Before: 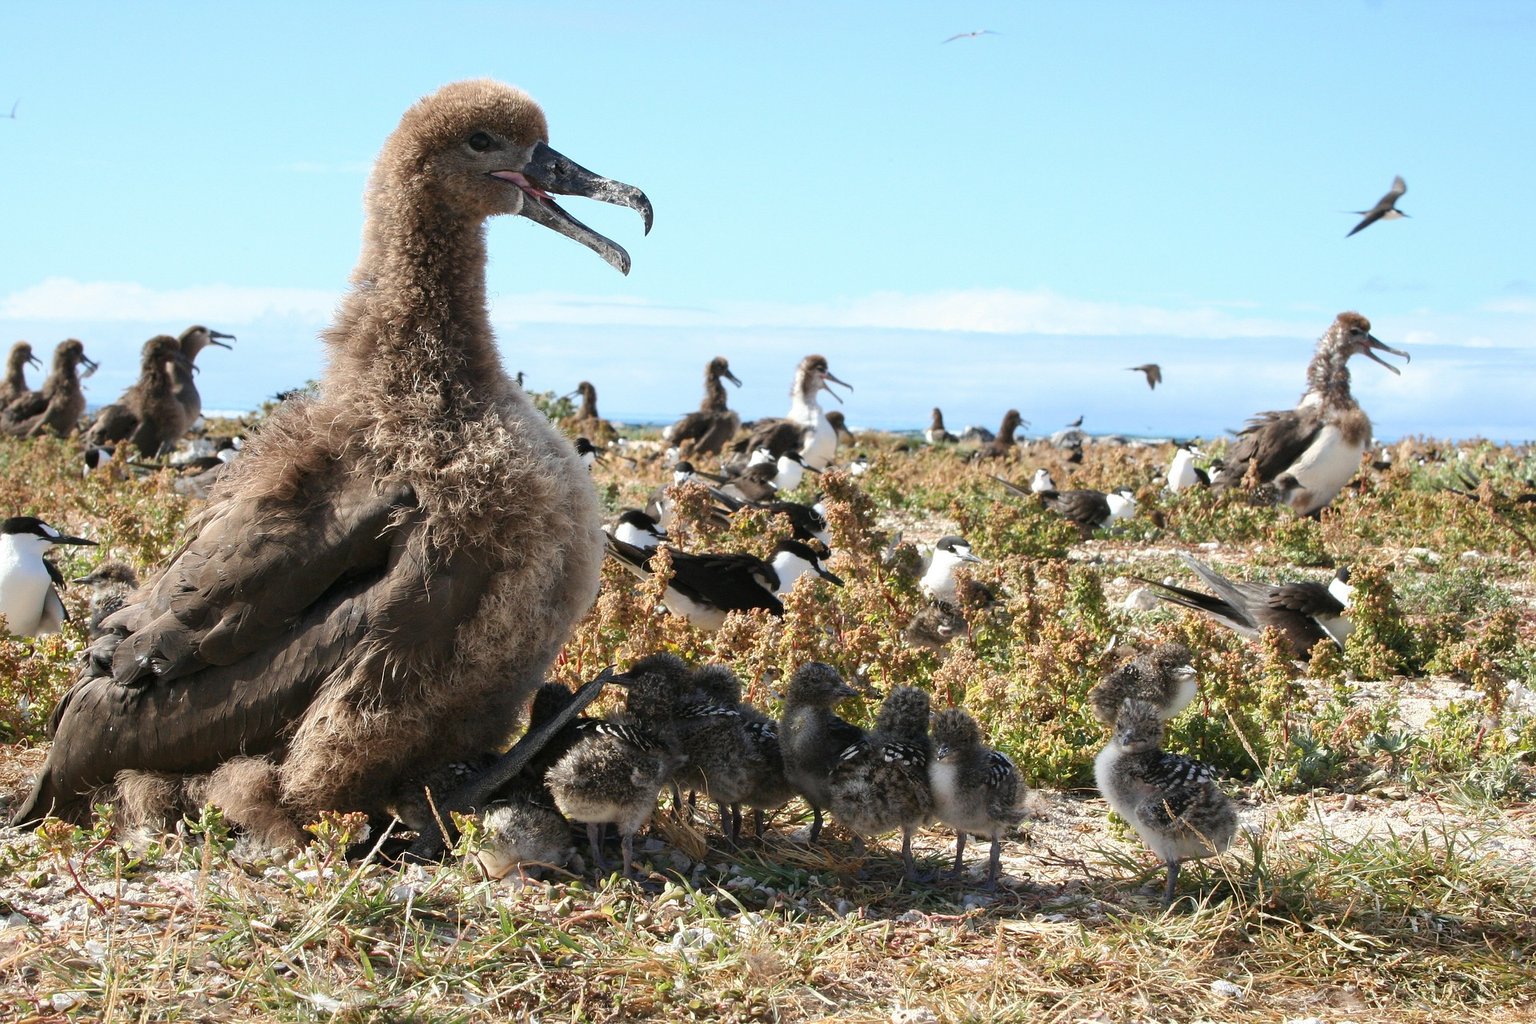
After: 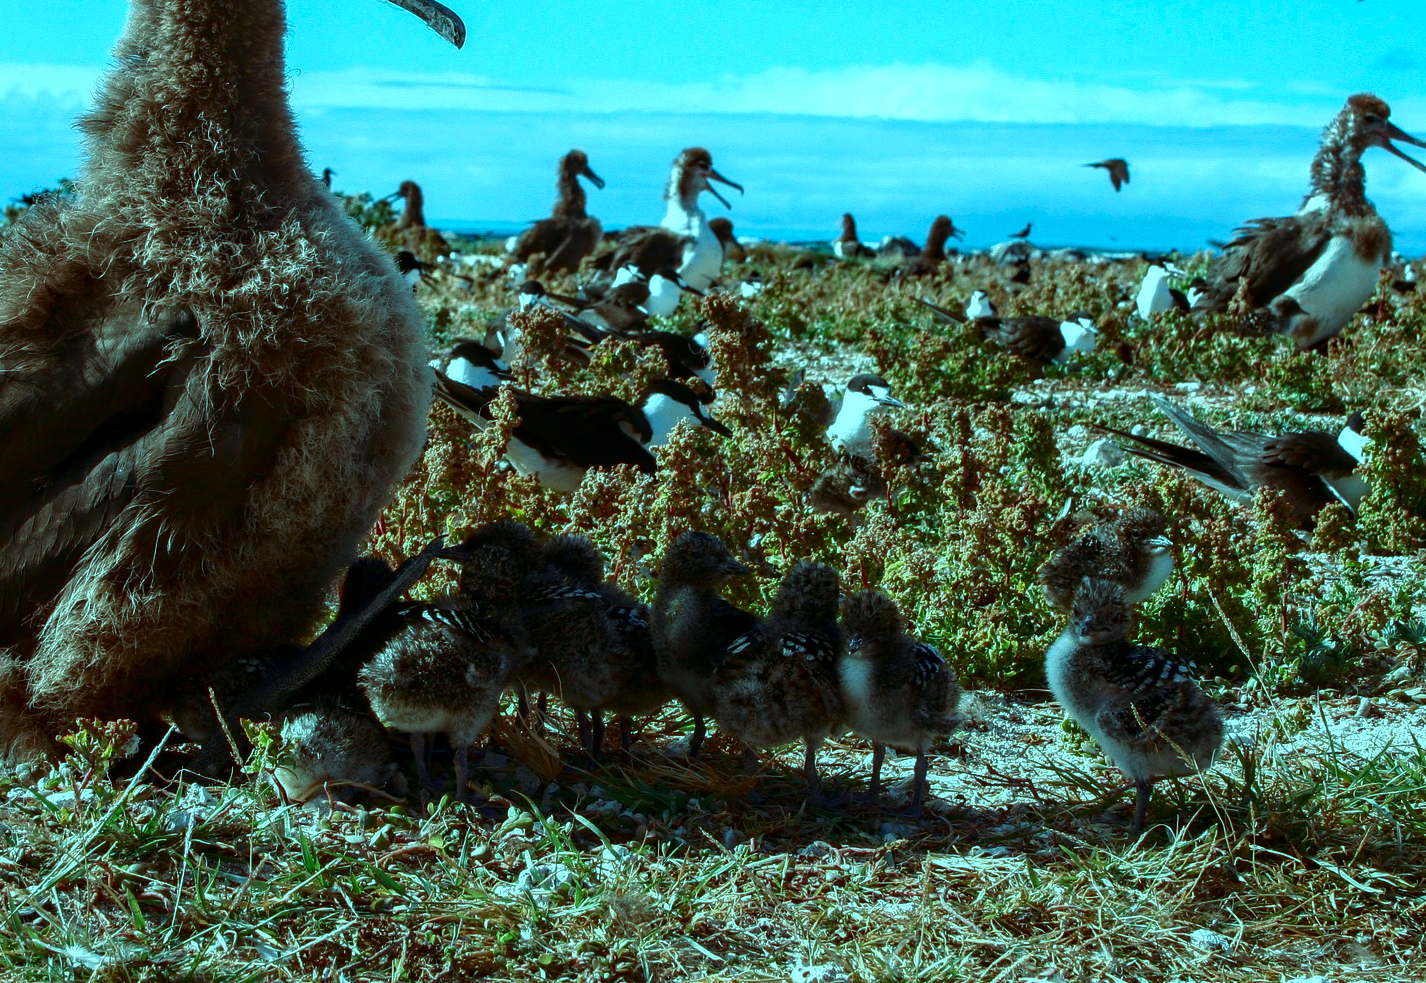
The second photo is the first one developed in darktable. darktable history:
exposure: exposure 0.782 EV, compensate exposure bias true, compensate highlight preservation false
contrast brightness saturation: brightness -0.519
crop: left 16.839%, top 23.16%, right 8.87%
color balance rgb: highlights gain › luminance -33.115%, highlights gain › chroma 5.676%, highlights gain › hue 218.11°, perceptual saturation grading › global saturation 0.009%
local contrast: on, module defaults
tone equalizer: -8 EV 0.214 EV, -7 EV 0.452 EV, -6 EV 0.398 EV, -5 EV 0.221 EV, -3 EV -0.272 EV, -2 EV -0.409 EV, -1 EV -0.419 EV, +0 EV -0.271 EV
